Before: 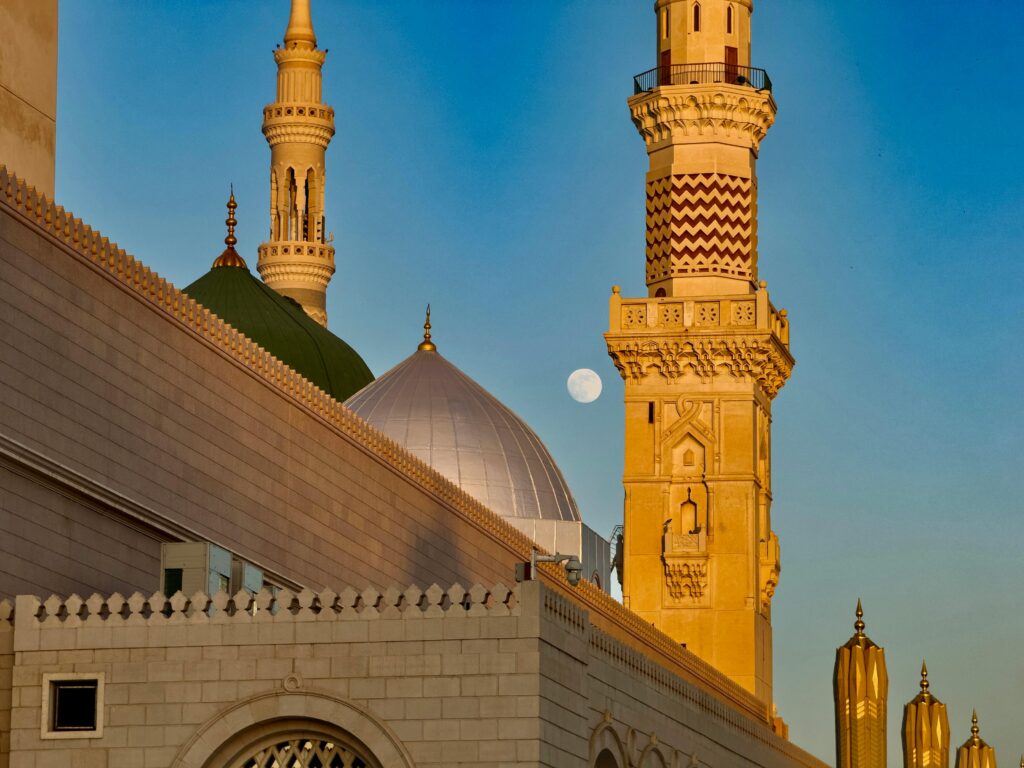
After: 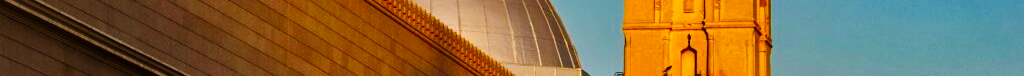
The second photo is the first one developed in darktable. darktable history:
tone curve: curves: ch0 [(0, 0) (0.003, 0.007) (0.011, 0.009) (0.025, 0.014) (0.044, 0.022) (0.069, 0.029) (0.1, 0.037) (0.136, 0.052) (0.177, 0.083) (0.224, 0.121) (0.277, 0.177) (0.335, 0.258) (0.399, 0.351) (0.468, 0.454) (0.543, 0.557) (0.623, 0.654) (0.709, 0.744) (0.801, 0.825) (0.898, 0.909) (1, 1)], preserve colors none
color zones: curves: ch0 [(0, 0.613) (0.01, 0.613) (0.245, 0.448) (0.498, 0.529) (0.642, 0.665) (0.879, 0.777) (0.99, 0.613)]; ch1 [(0, 0) (0.143, 0) (0.286, 0) (0.429, 0) (0.571, 0) (0.714, 0) (0.857, 0)], mix -131.09%
crop and rotate: top 59.084%, bottom 30.916%
